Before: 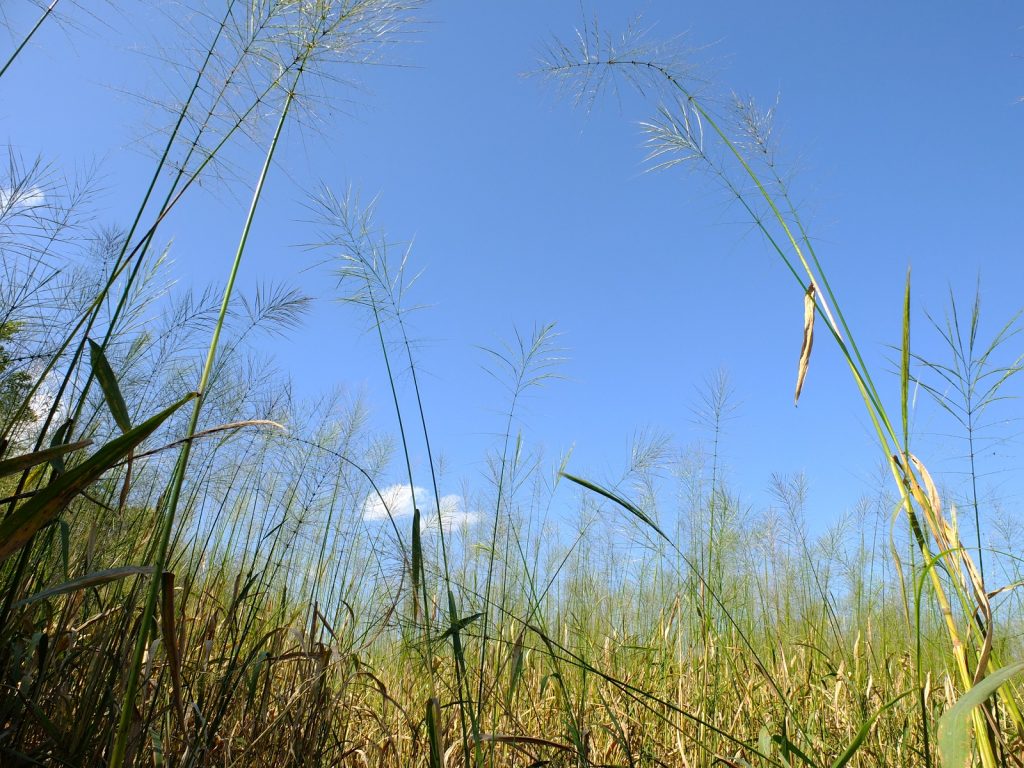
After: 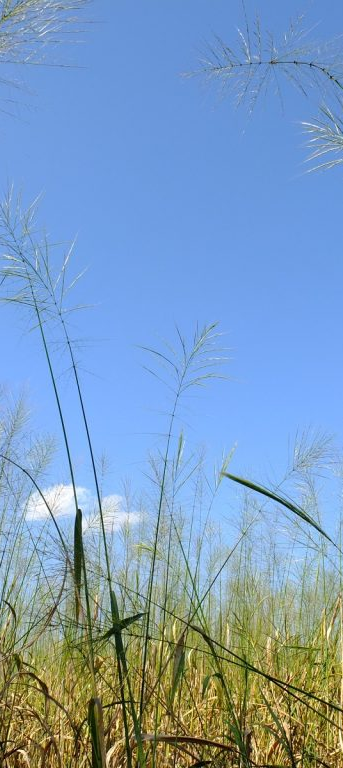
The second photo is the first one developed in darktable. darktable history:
crop: left 33.033%, right 33.385%
